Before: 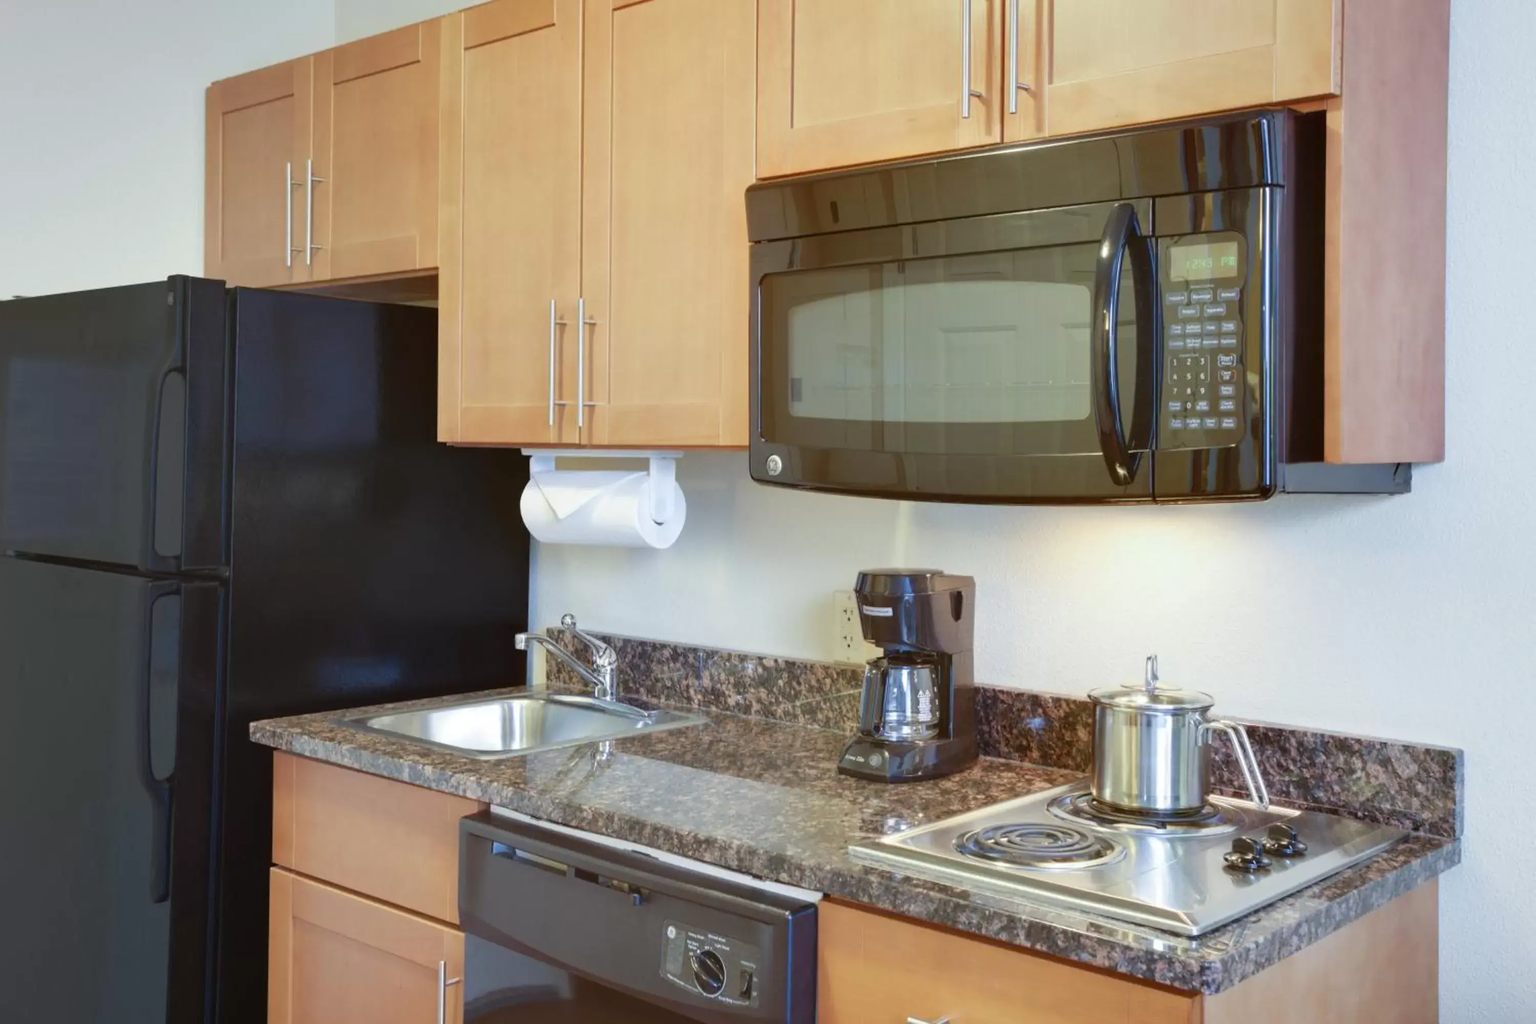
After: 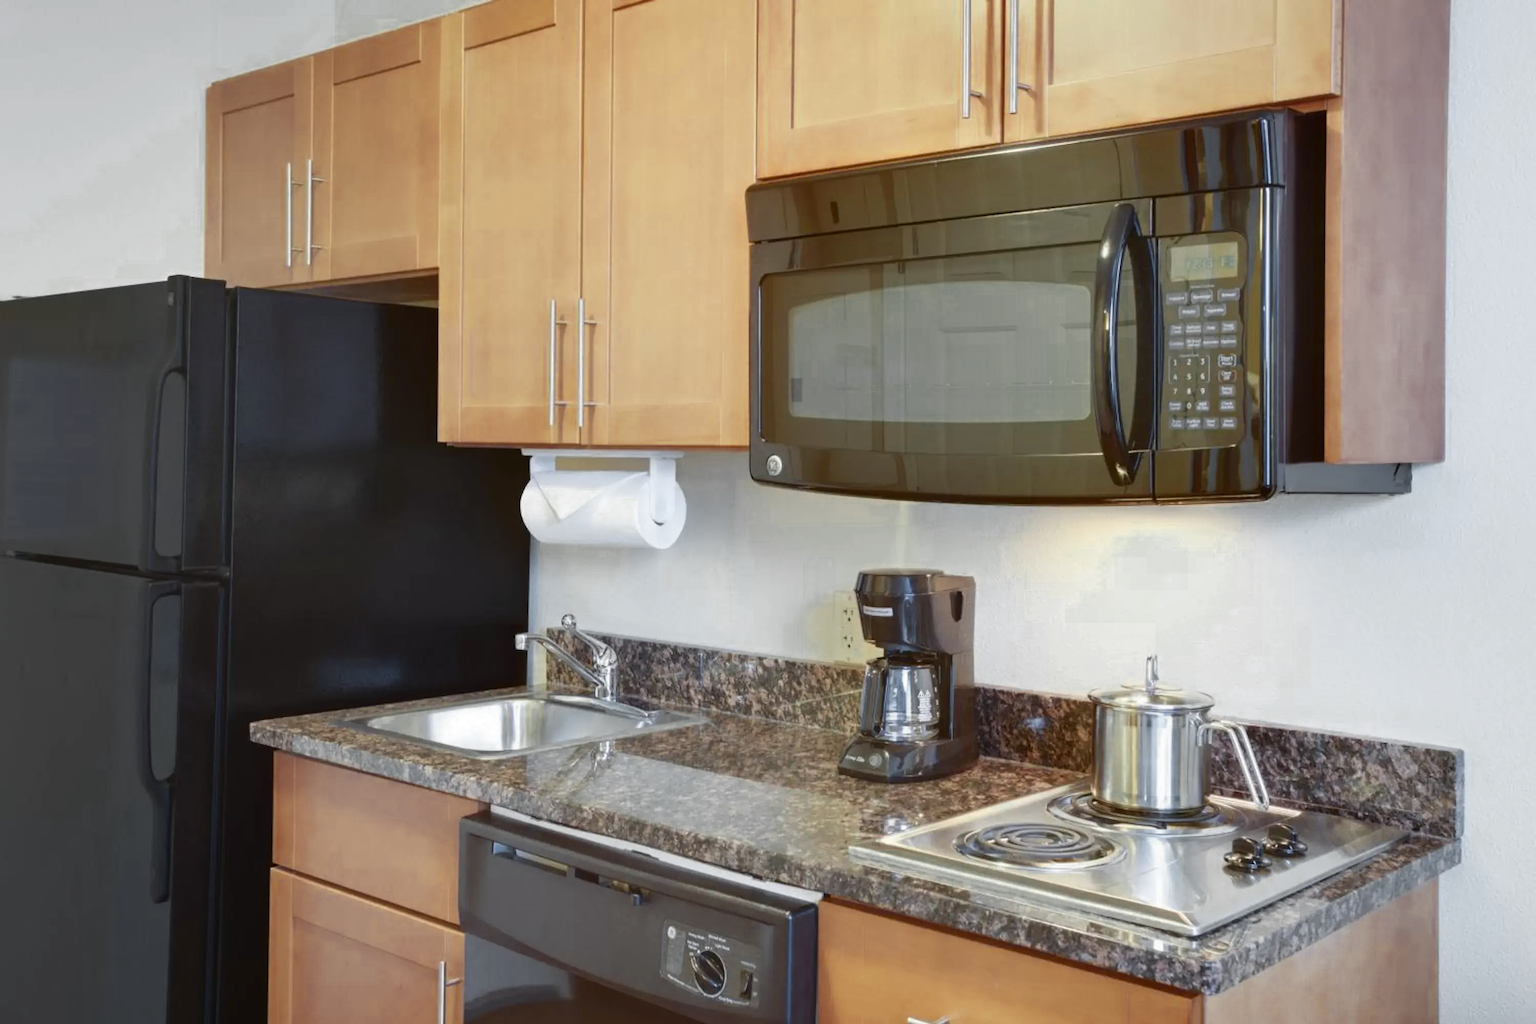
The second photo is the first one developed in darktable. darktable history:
contrast brightness saturation: contrast 0.085, saturation 0.016
color zones: curves: ch0 [(0.035, 0.242) (0.25, 0.5) (0.384, 0.214) (0.488, 0.255) (0.75, 0.5)]; ch1 [(0.063, 0.379) (0.25, 0.5) (0.354, 0.201) (0.489, 0.085) (0.729, 0.271)]; ch2 [(0.25, 0.5) (0.38, 0.517) (0.442, 0.51) (0.735, 0.456)]
